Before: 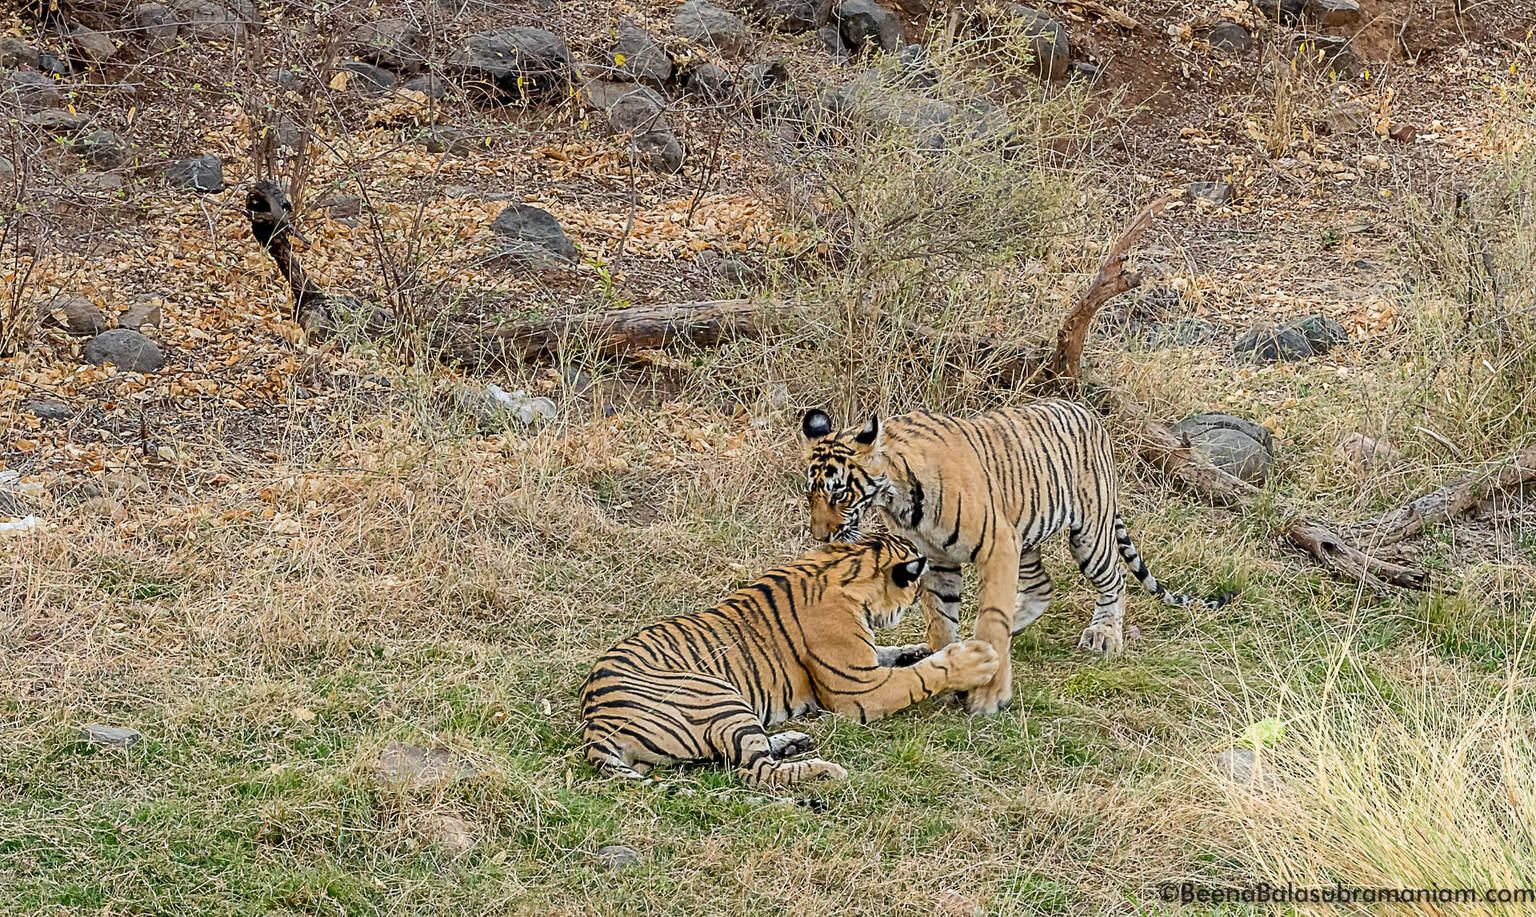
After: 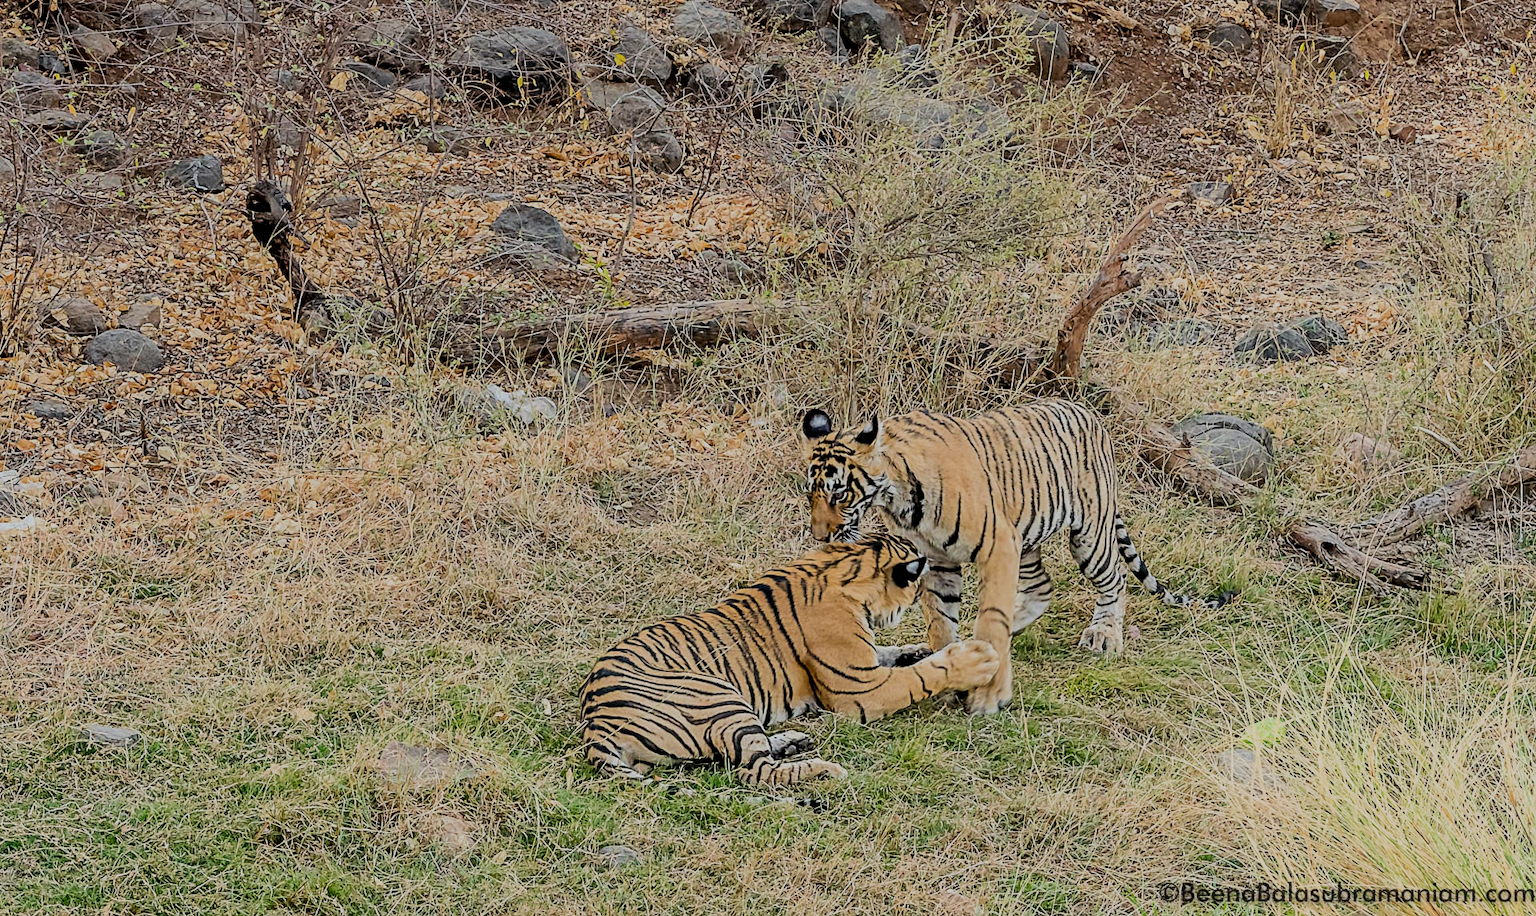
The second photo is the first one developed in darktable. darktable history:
filmic rgb: black relative exposure -7.65 EV, white relative exposure 4.56 EV, hardness 3.61, preserve chrominance max RGB, color science v6 (2022), contrast in shadows safe, contrast in highlights safe
